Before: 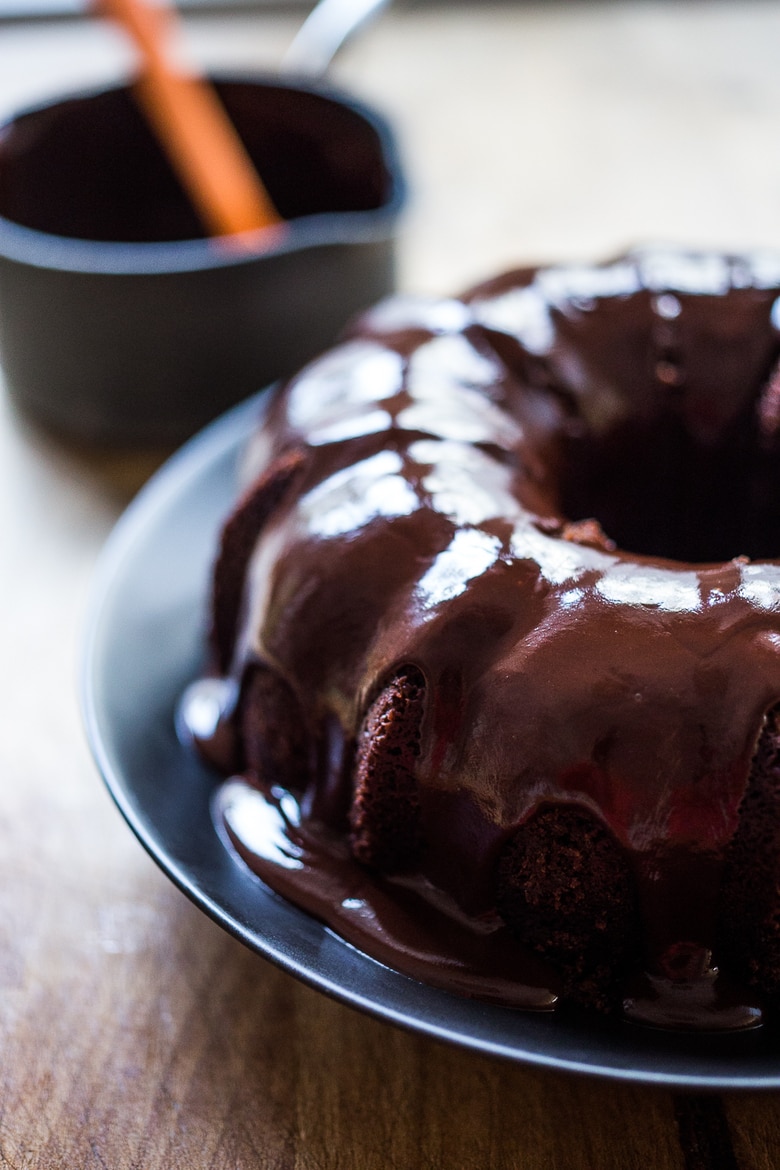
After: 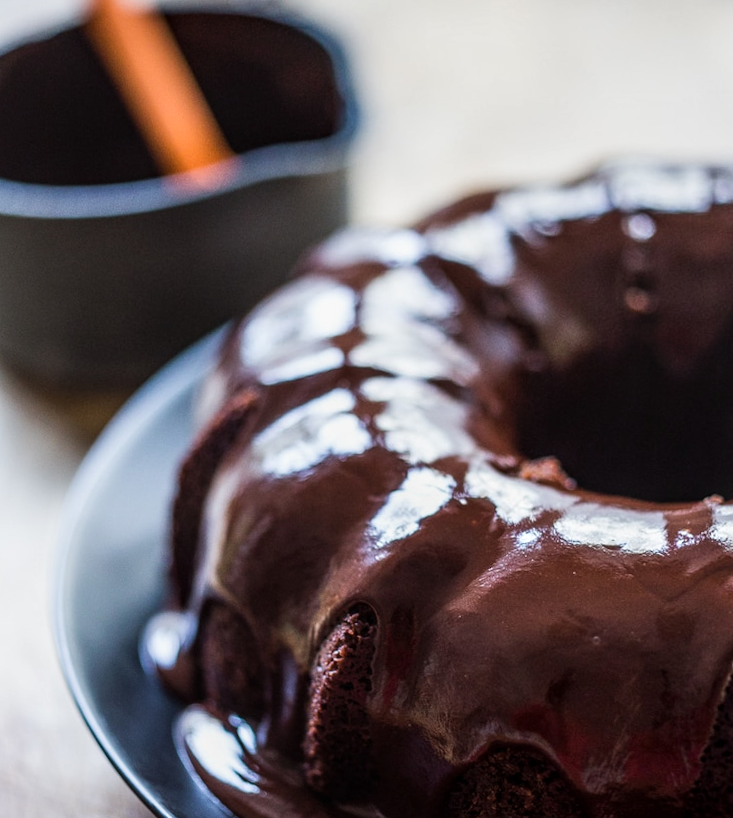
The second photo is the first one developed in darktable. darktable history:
exposure: exposure -0.048 EV, compensate highlight preservation false
crop: left 0.387%, top 5.469%, bottom 19.809%
local contrast: on, module defaults
rotate and perspective: rotation 0.062°, lens shift (vertical) 0.115, lens shift (horizontal) -0.133, crop left 0.047, crop right 0.94, crop top 0.061, crop bottom 0.94
